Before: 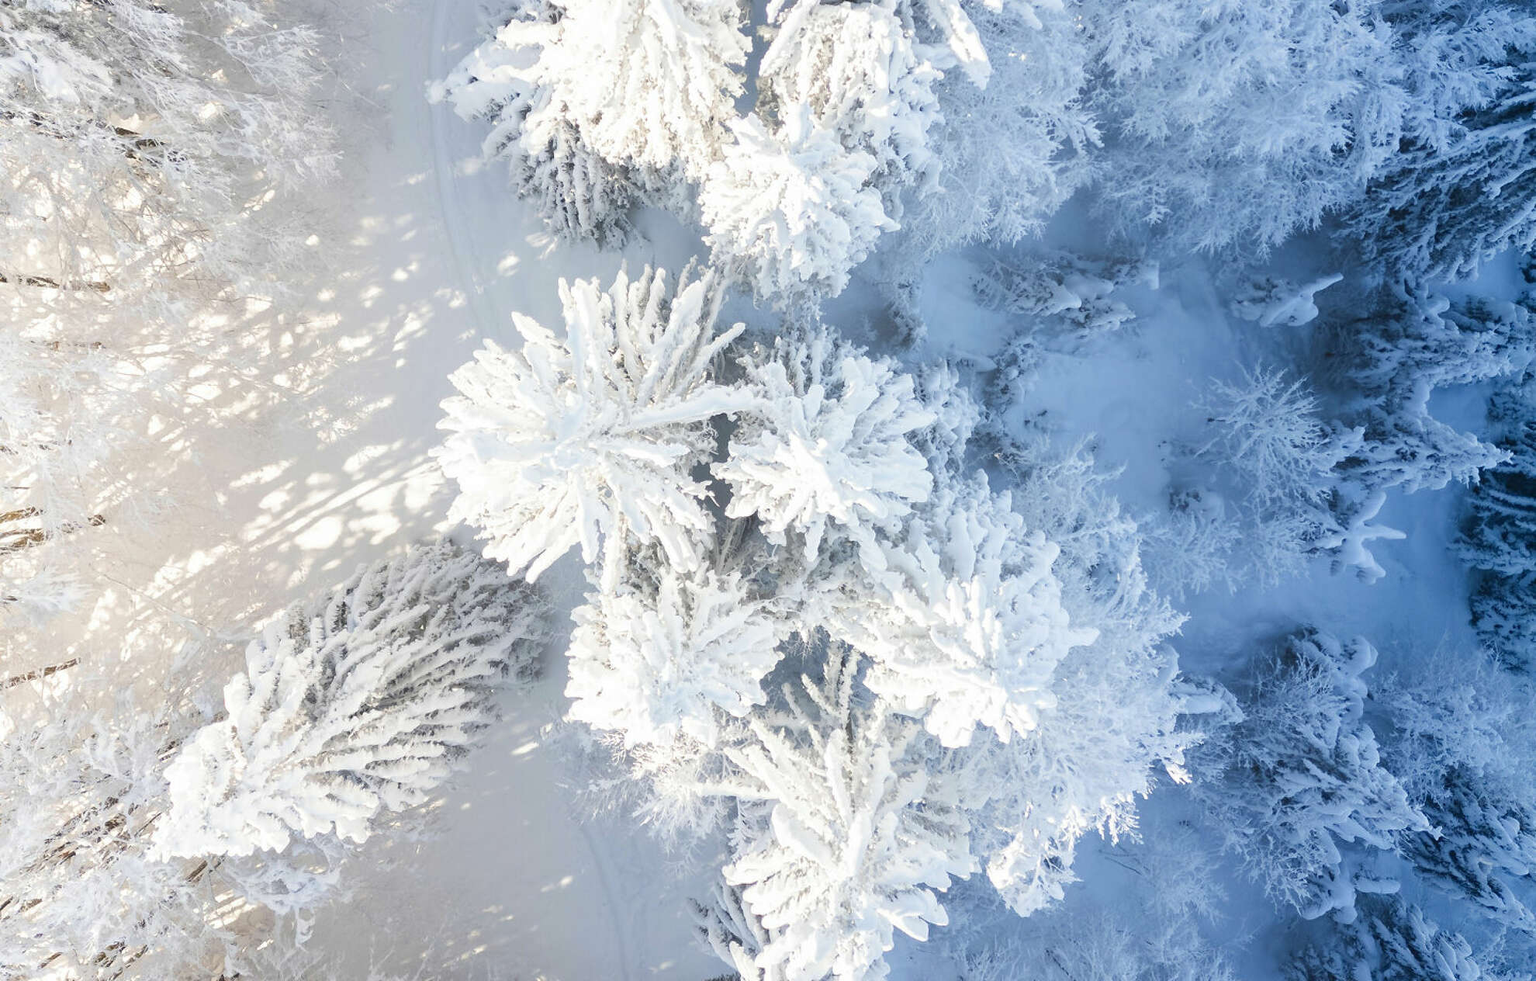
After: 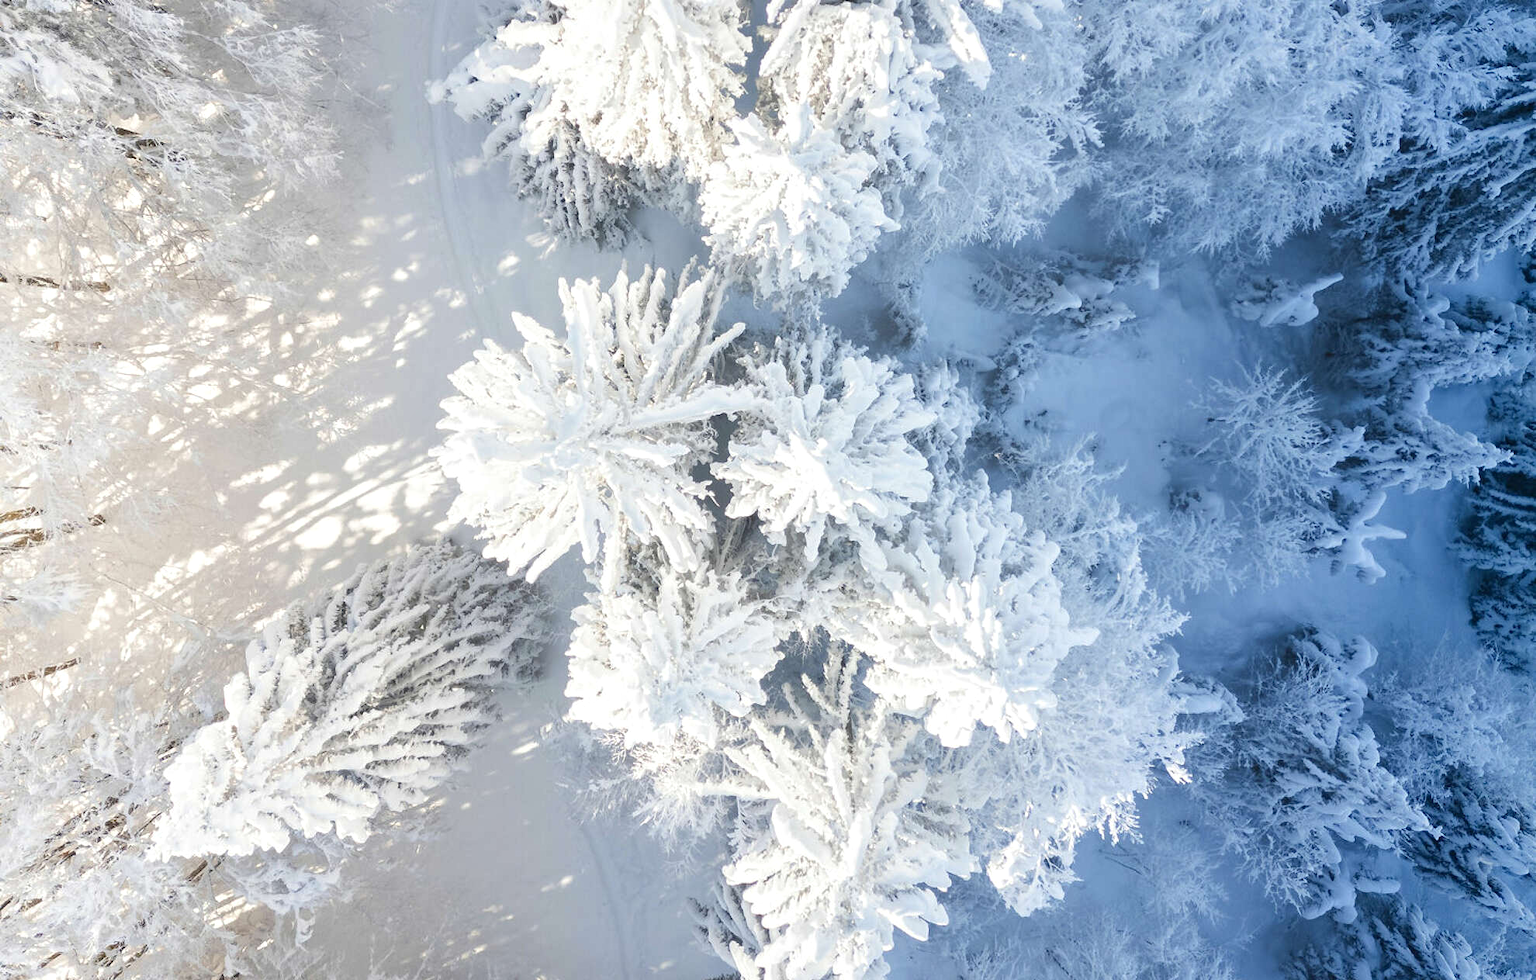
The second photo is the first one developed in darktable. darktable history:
local contrast: mode bilateral grid, contrast 20, coarseness 50, detail 120%, midtone range 0.2
white balance: emerald 1
